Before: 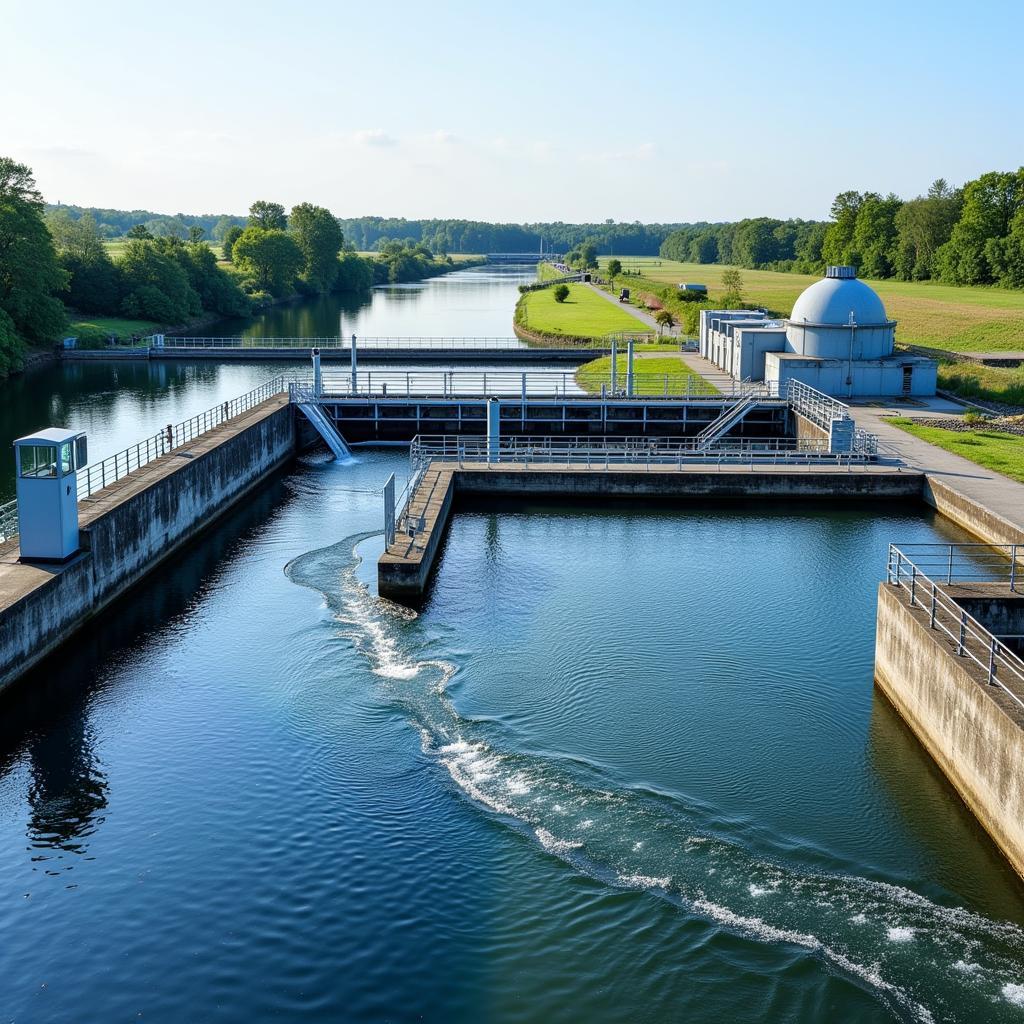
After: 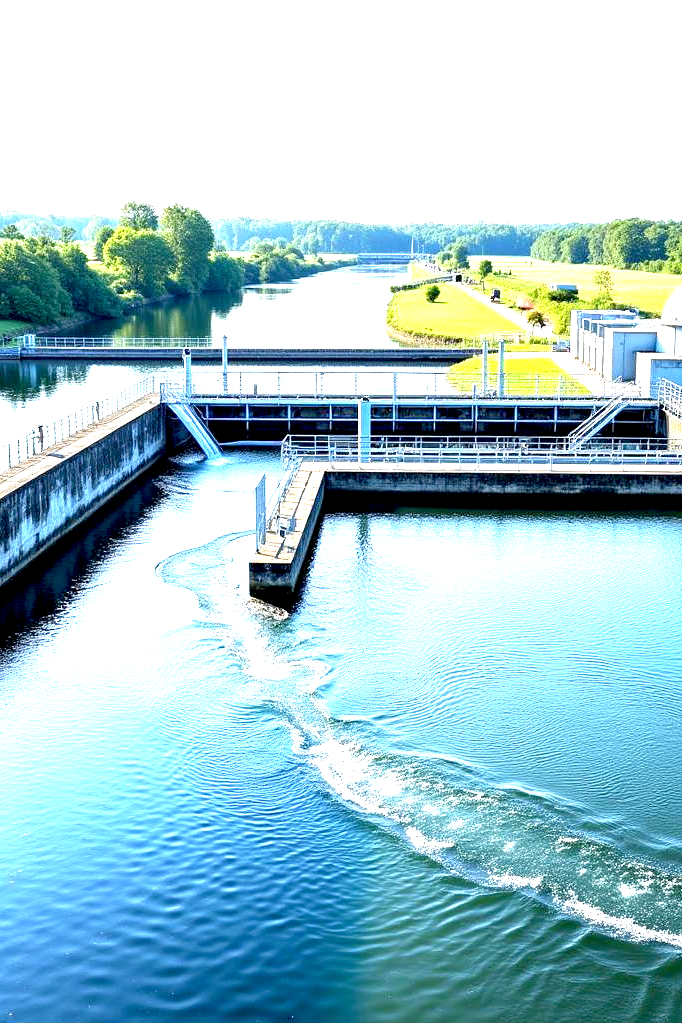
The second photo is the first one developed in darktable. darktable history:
color zones: curves: ch0 [(0, 0.613) (0.01, 0.613) (0.245, 0.448) (0.498, 0.529) (0.642, 0.665) (0.879, 0.777) (0.99, 0.613)]; ch1 [(0, 0) (0.143, 0) (0.286, 0) (0.429, 0) (0.571, 0) (0.714, 0) (0.857, 0)], mix -93.41%
crop and rotate: left 12.648%, right 20.685%
exposure: black level correction 0.005, exposure 2.084 EV, compensate highlight preservation false
